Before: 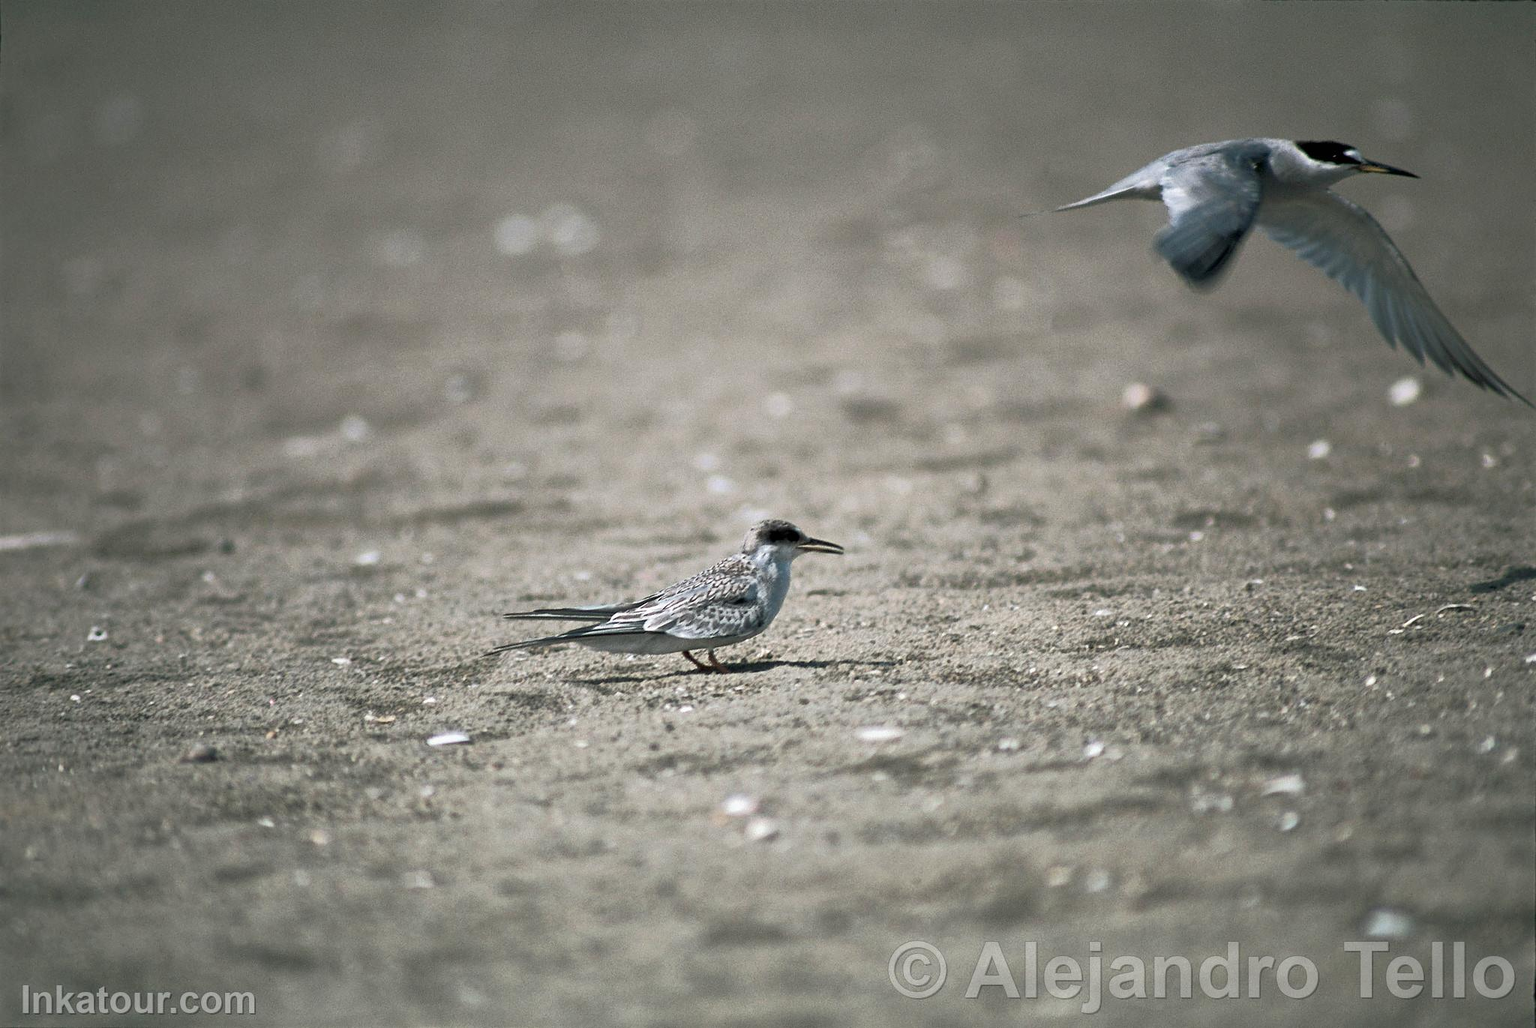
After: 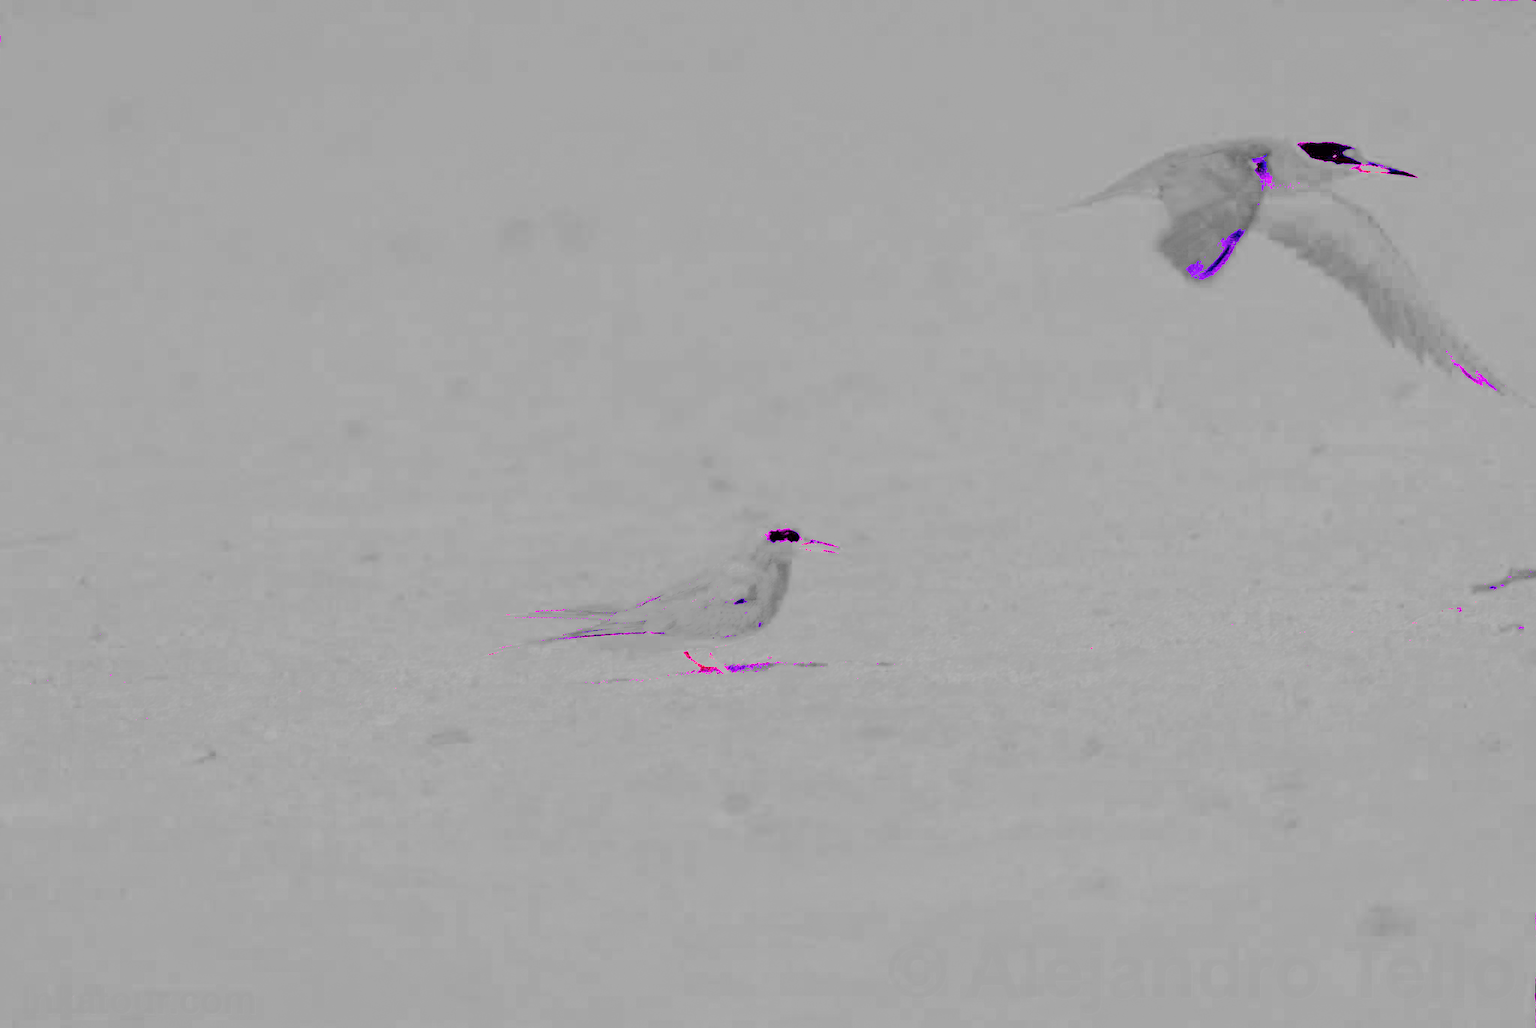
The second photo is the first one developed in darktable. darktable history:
white balance: red 8, blue 8
filmic rgb: black relative exposure -15 EV, white relative exposure 3 EV, threshold 6 EV, target black luminance 0%, hardness 9.27, latitude 99%, contrast 0.912, shadows ↔ highlights balance 0.505%, add noise in highlights 0, color science v3 (2019), use custom middle-gray values true, iterations of high-quality reconstruction 0, contrast in highlights soft, enable highlight reconstruction true
